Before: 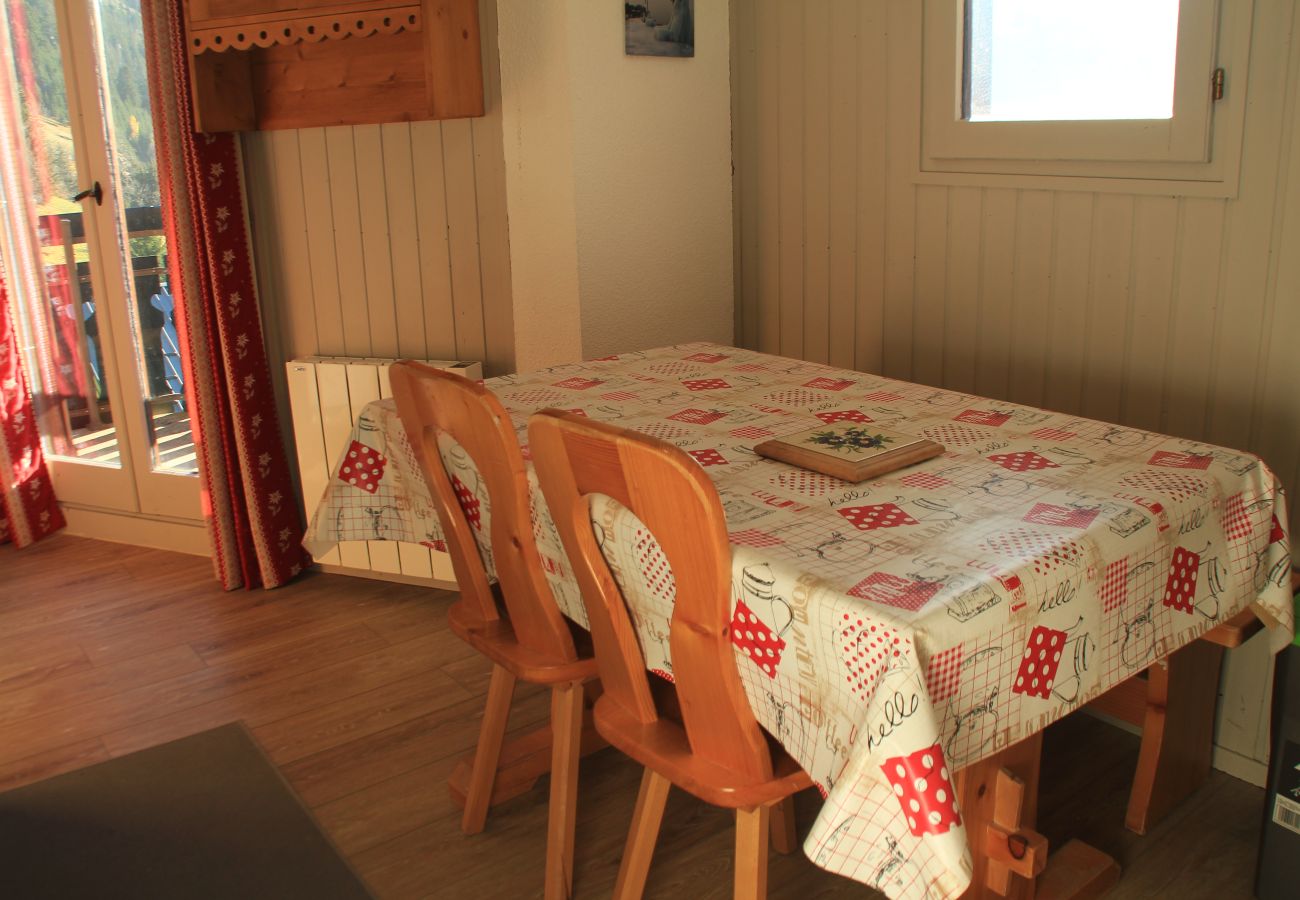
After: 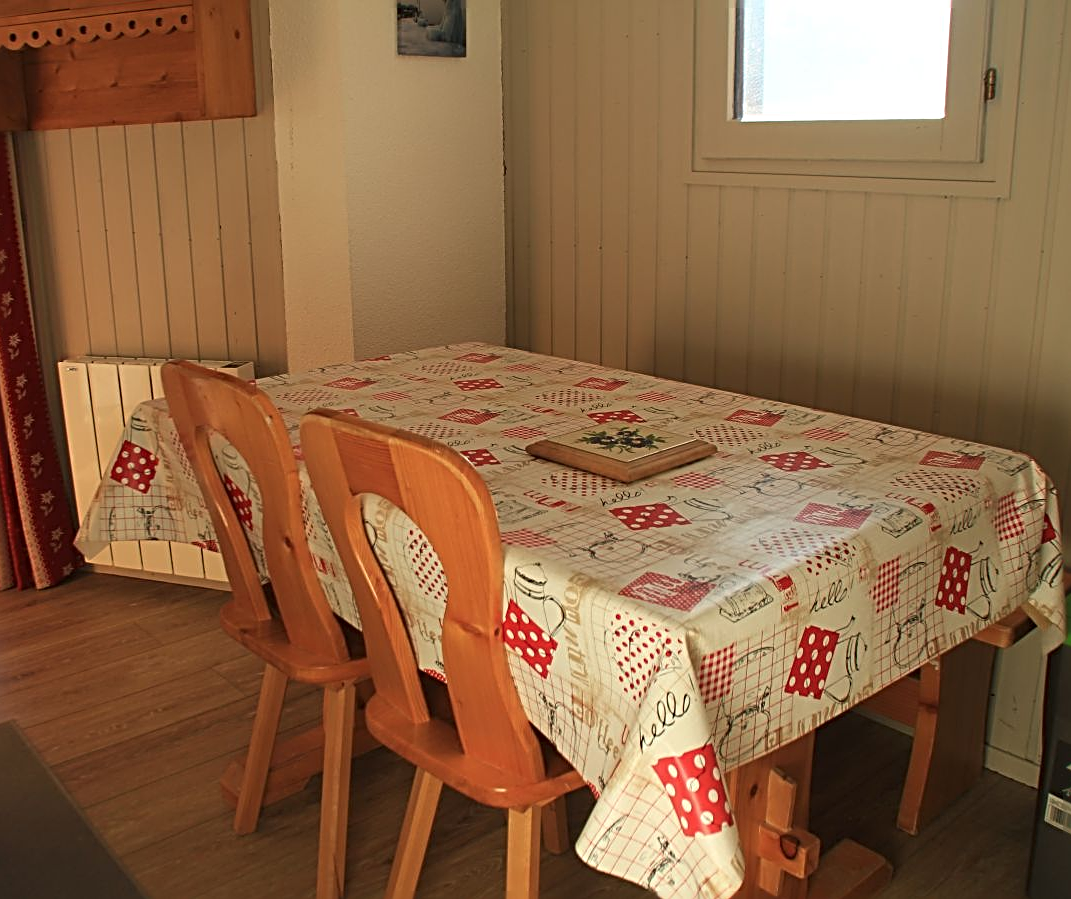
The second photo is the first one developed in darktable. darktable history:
sharpen: radius 3.025, amount 0.757
crop: left 17.582%, bottom 0.031%
